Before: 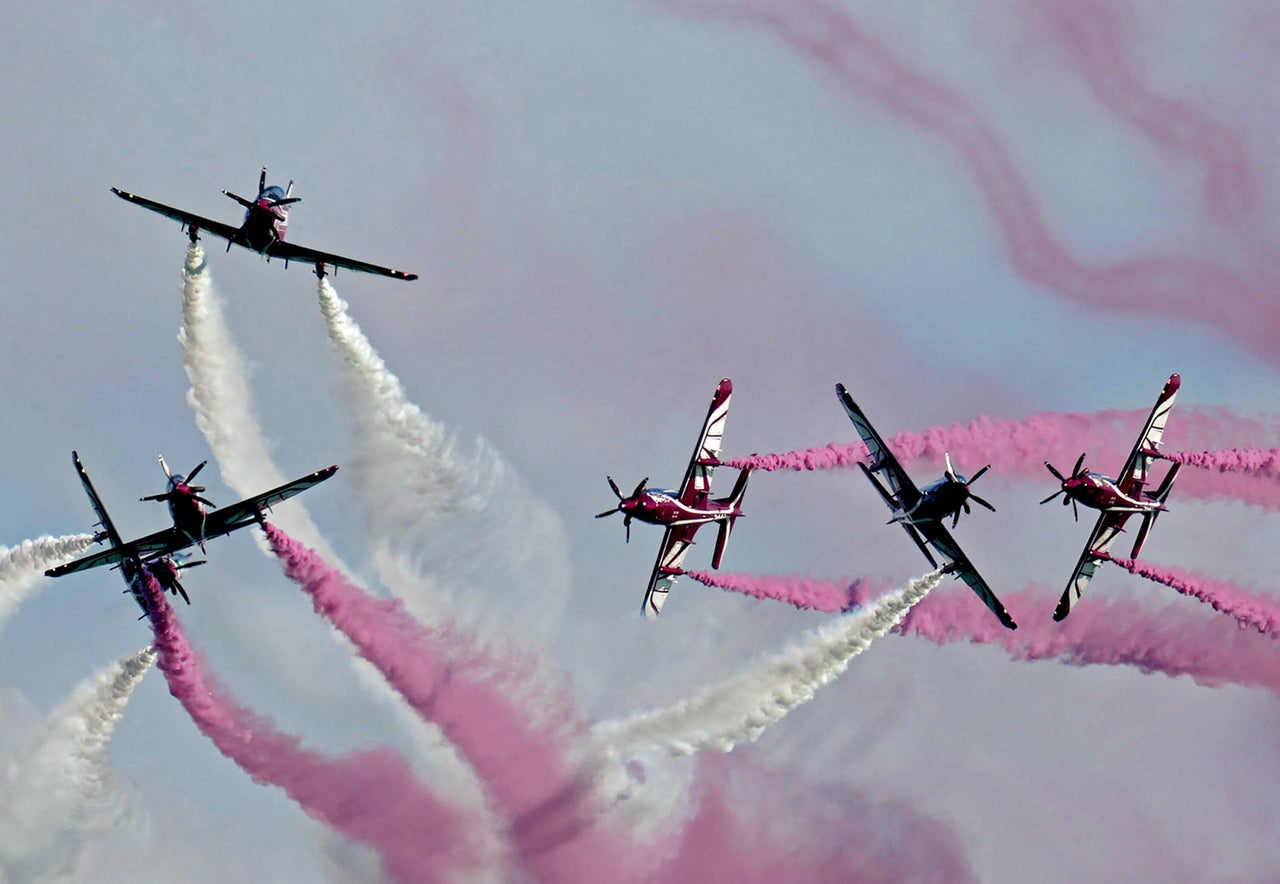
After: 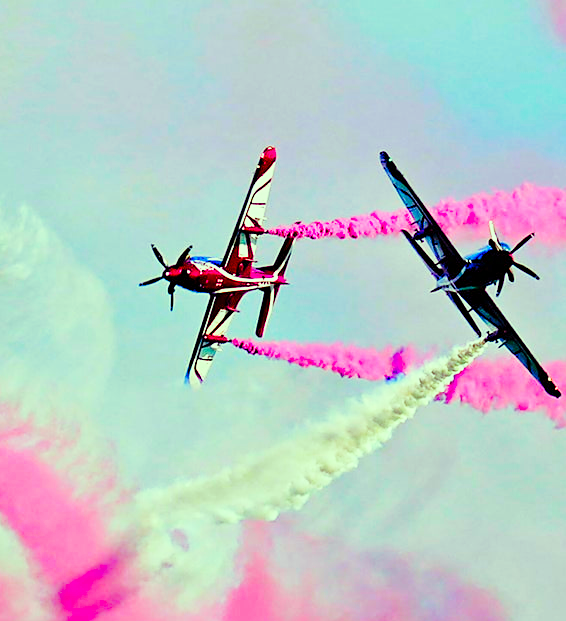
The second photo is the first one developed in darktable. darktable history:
base curve: curves: ch0 [(0, 0) (0.028, 0.03) (0.121, 0.232) (0.46, 0.748) (0.859, 0.968) (1, 1)], preserve colors none
crop: left 35.677%, top 26.338%, right 20.032%, bottom 3.378%
color correction: highlights a* -11.19, highlights b* 9.85, saturation 1.71
sharpen: radius 1.811, amount 0.408, threshold 1.658
color balance rgb: shadows lift › chroma 4.498%, shadows lift › hue 26.55°, power › luminance 3.333%, power › hue 230.49°, linear chroma grading › global chroma 15.558%, perceptual saturation grading › global saturation 20%, perceptual saturation grading › highlights -24.748%, perceptual saturation grading › shadows 49.687%, global vibrance 9.502%
